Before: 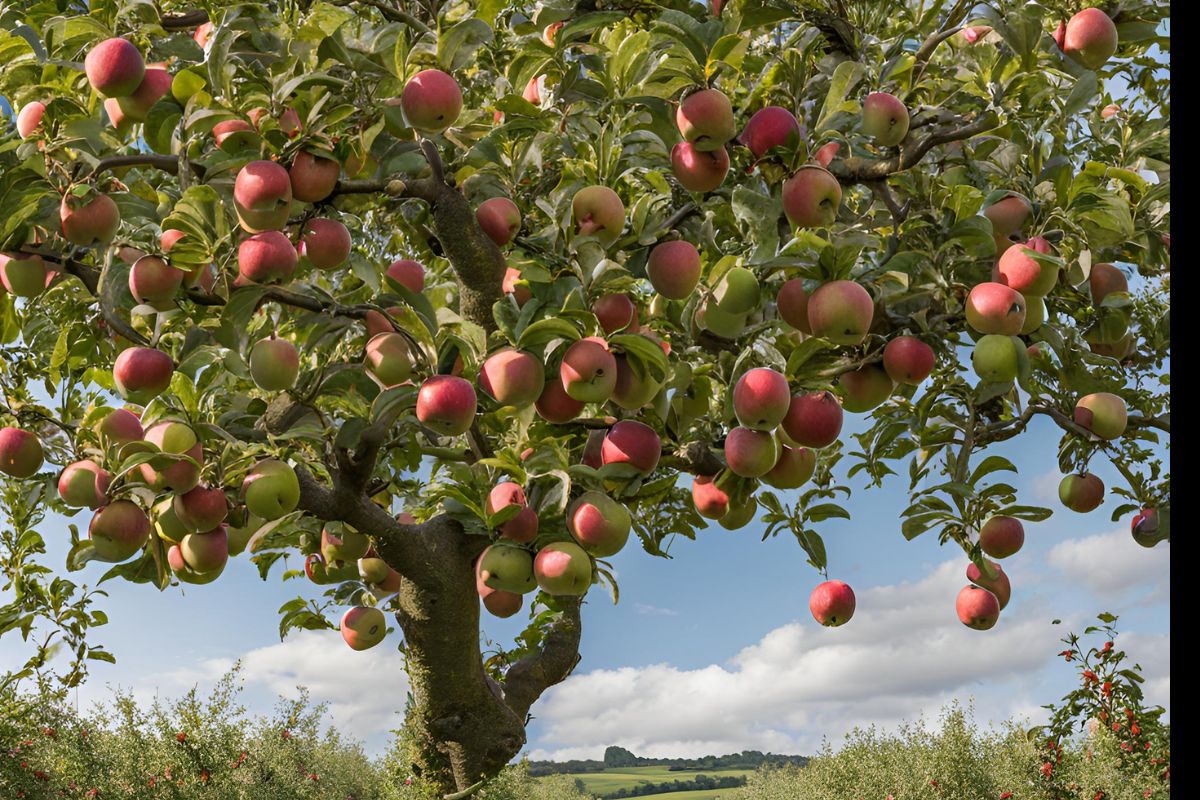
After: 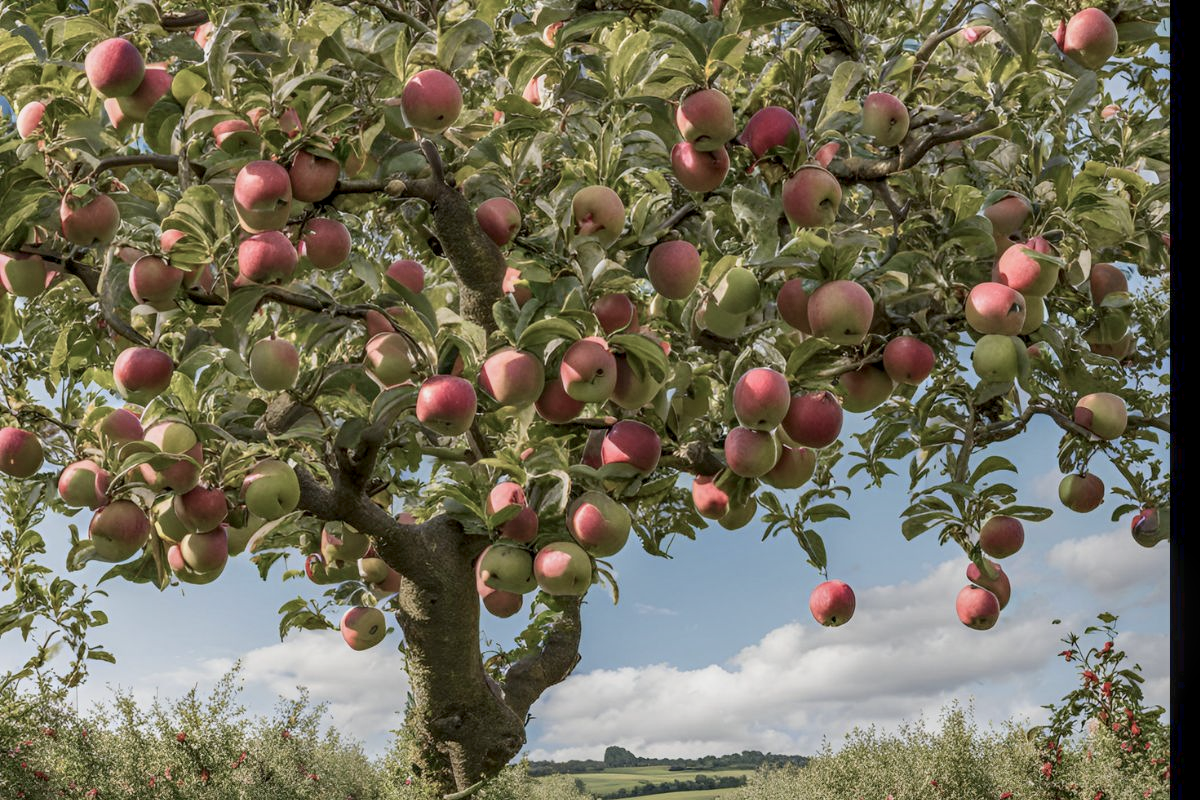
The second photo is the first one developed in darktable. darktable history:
contrast brightness saturation: contrast 0.1, brightness 0.02, saturation 0.02
local contrast: highlights 61%, detail 143%, midtone range 0.428
color balance rgb: perceptual saturation grading › global saturation -27.94%, hue shift -2.27°, contrast -21.26%
